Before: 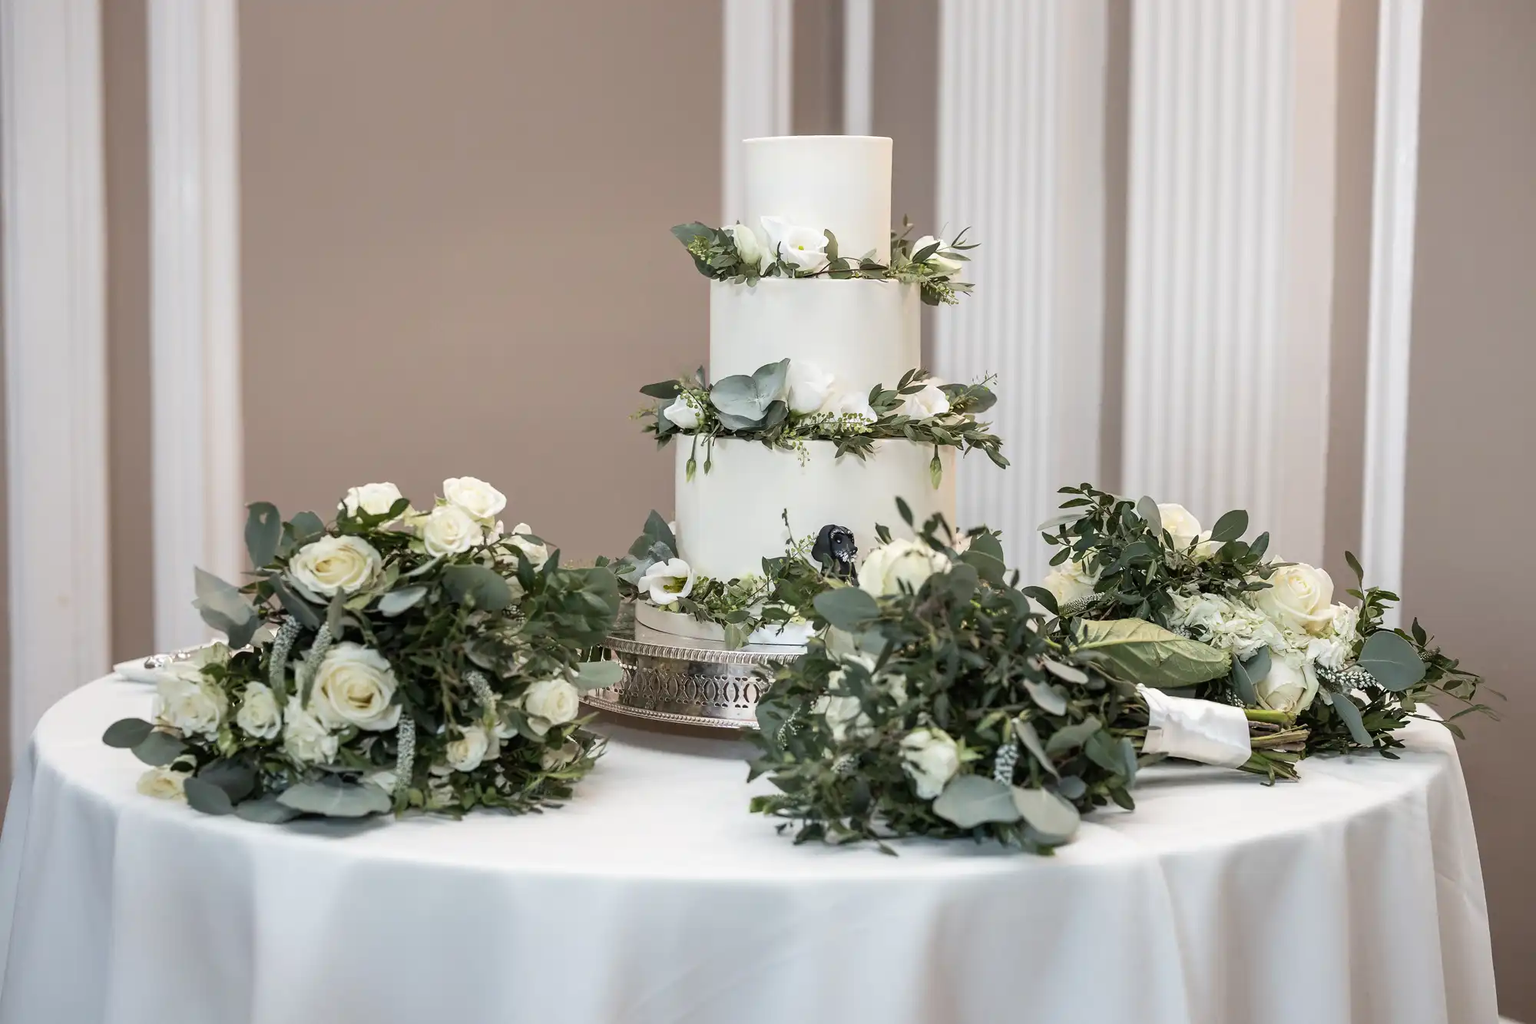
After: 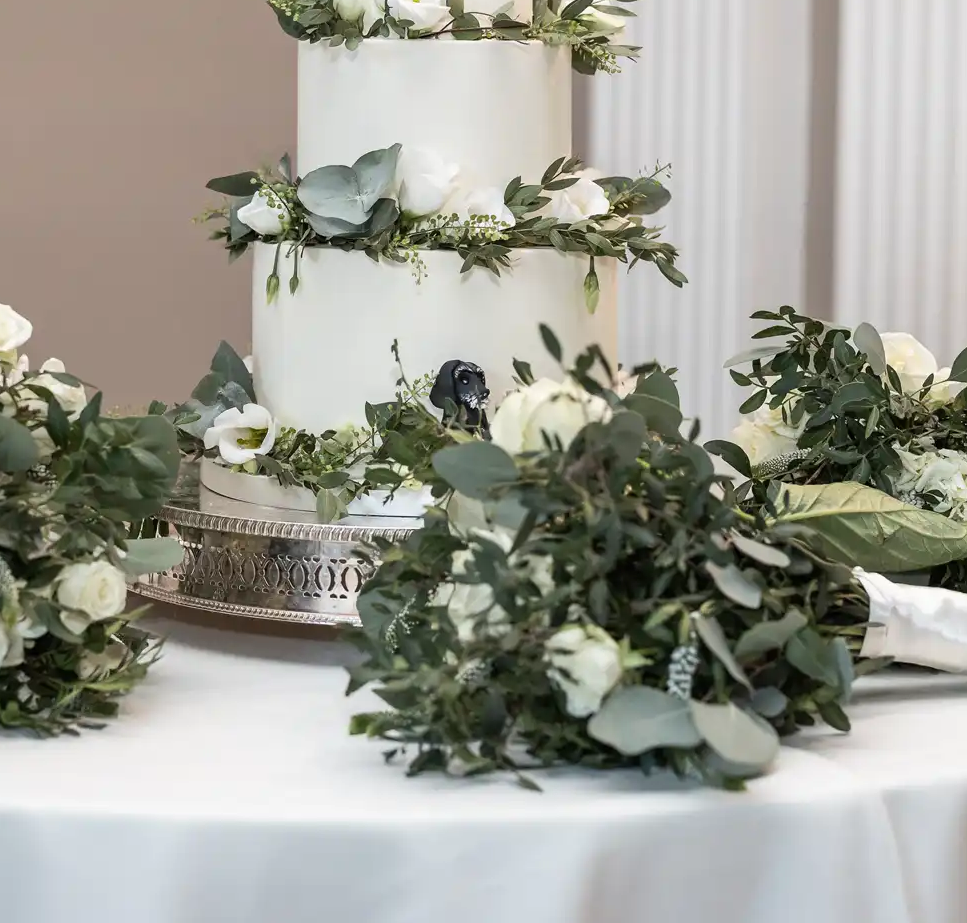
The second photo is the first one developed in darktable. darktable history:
crop: left 31.369%, top 24.265%, right 20.243%, bottom 6.488%
